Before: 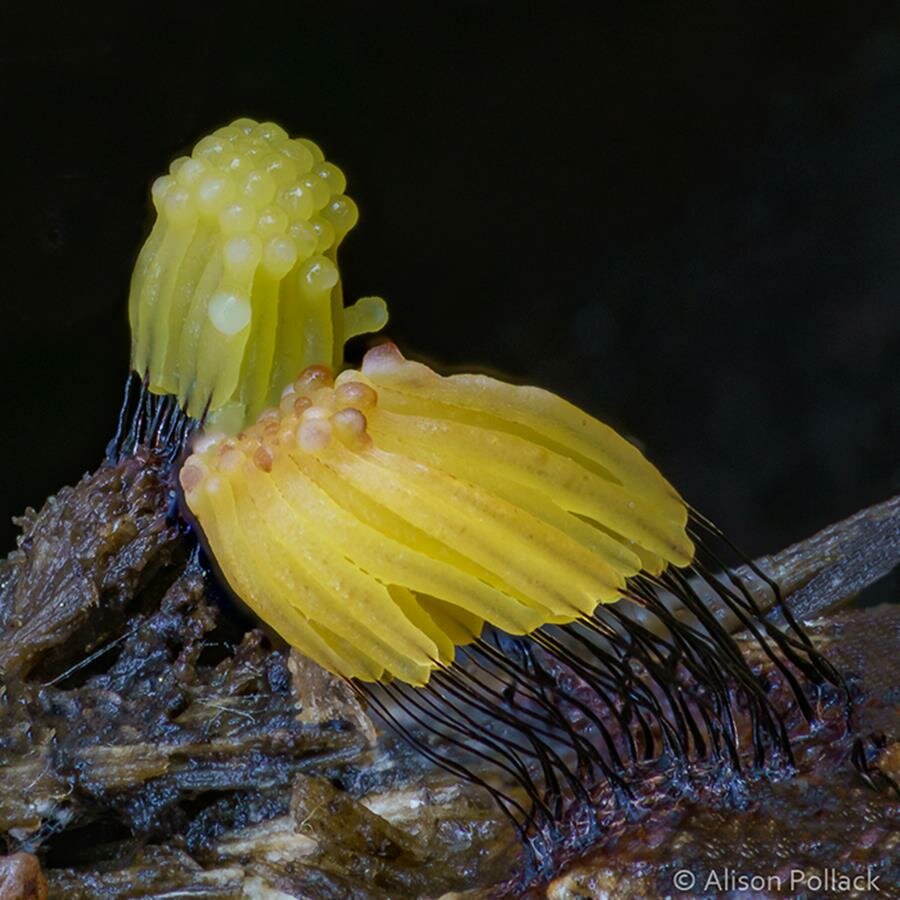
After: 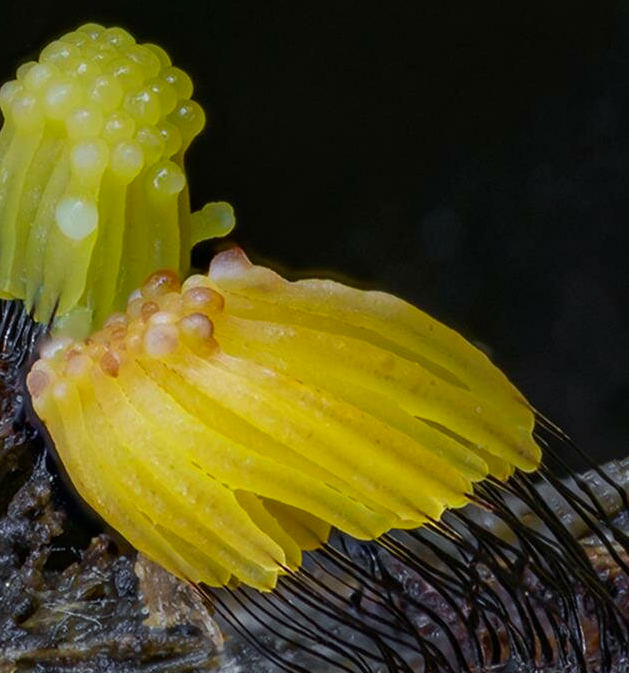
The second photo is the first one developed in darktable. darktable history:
crop and rotate: left 17.046%, top 10.659%, right 12.989%, bottom 14.553%
color zones: curves: ch1 [(0.25, 0.61) (0.75, 0.248)]
